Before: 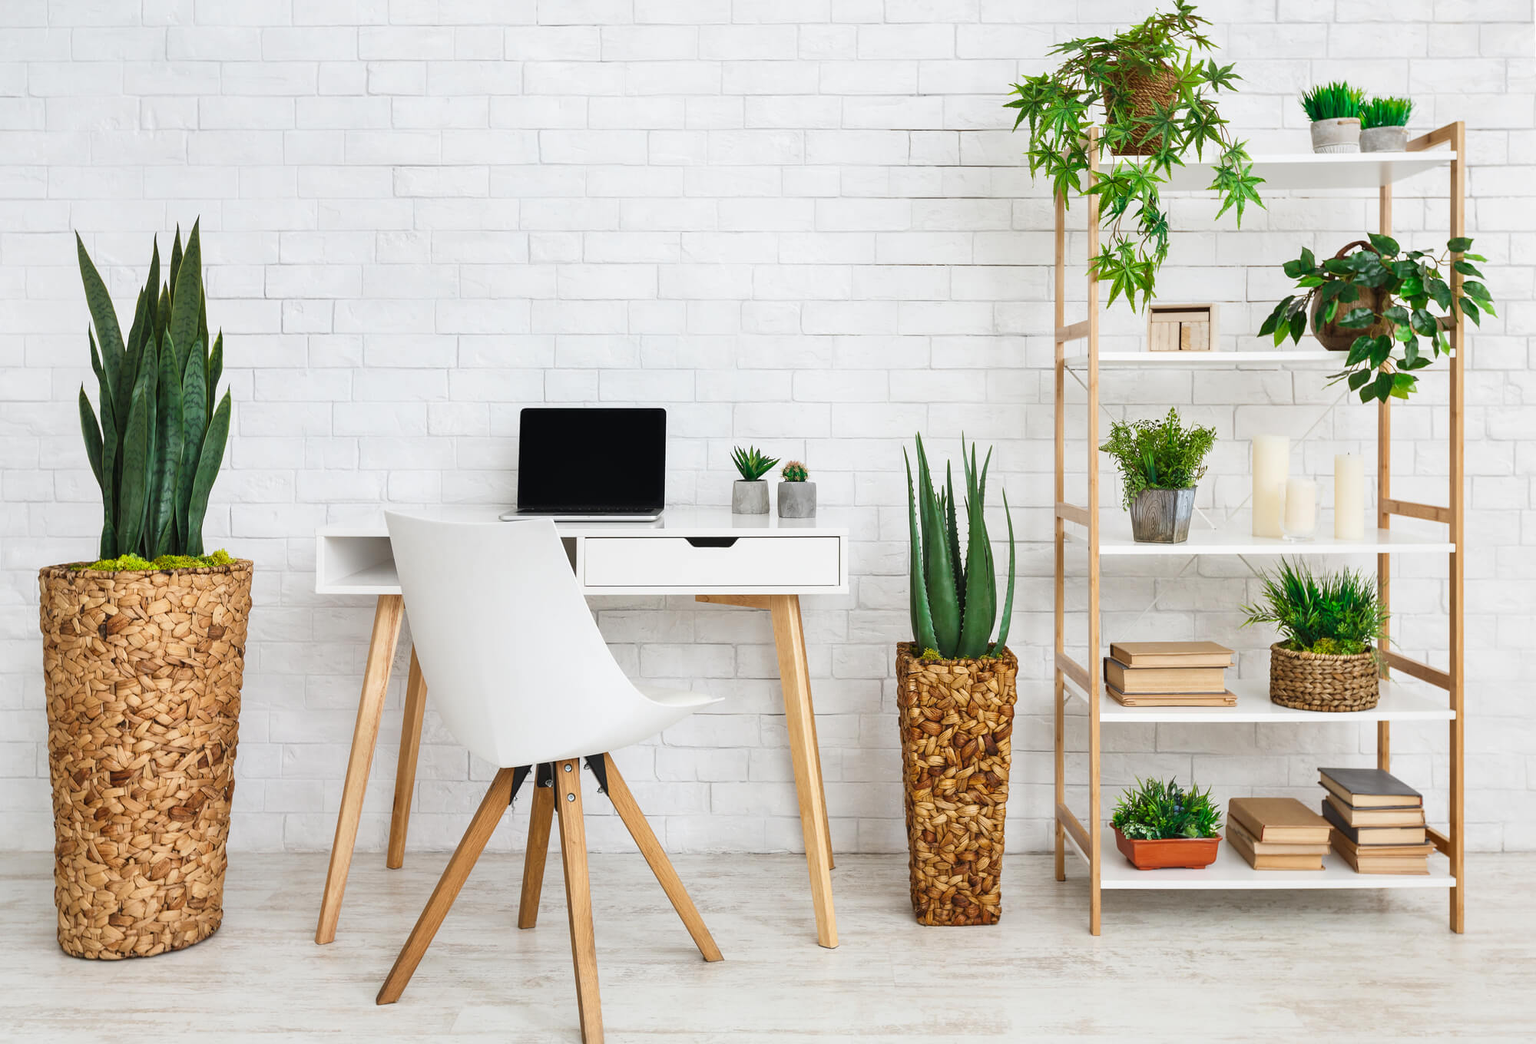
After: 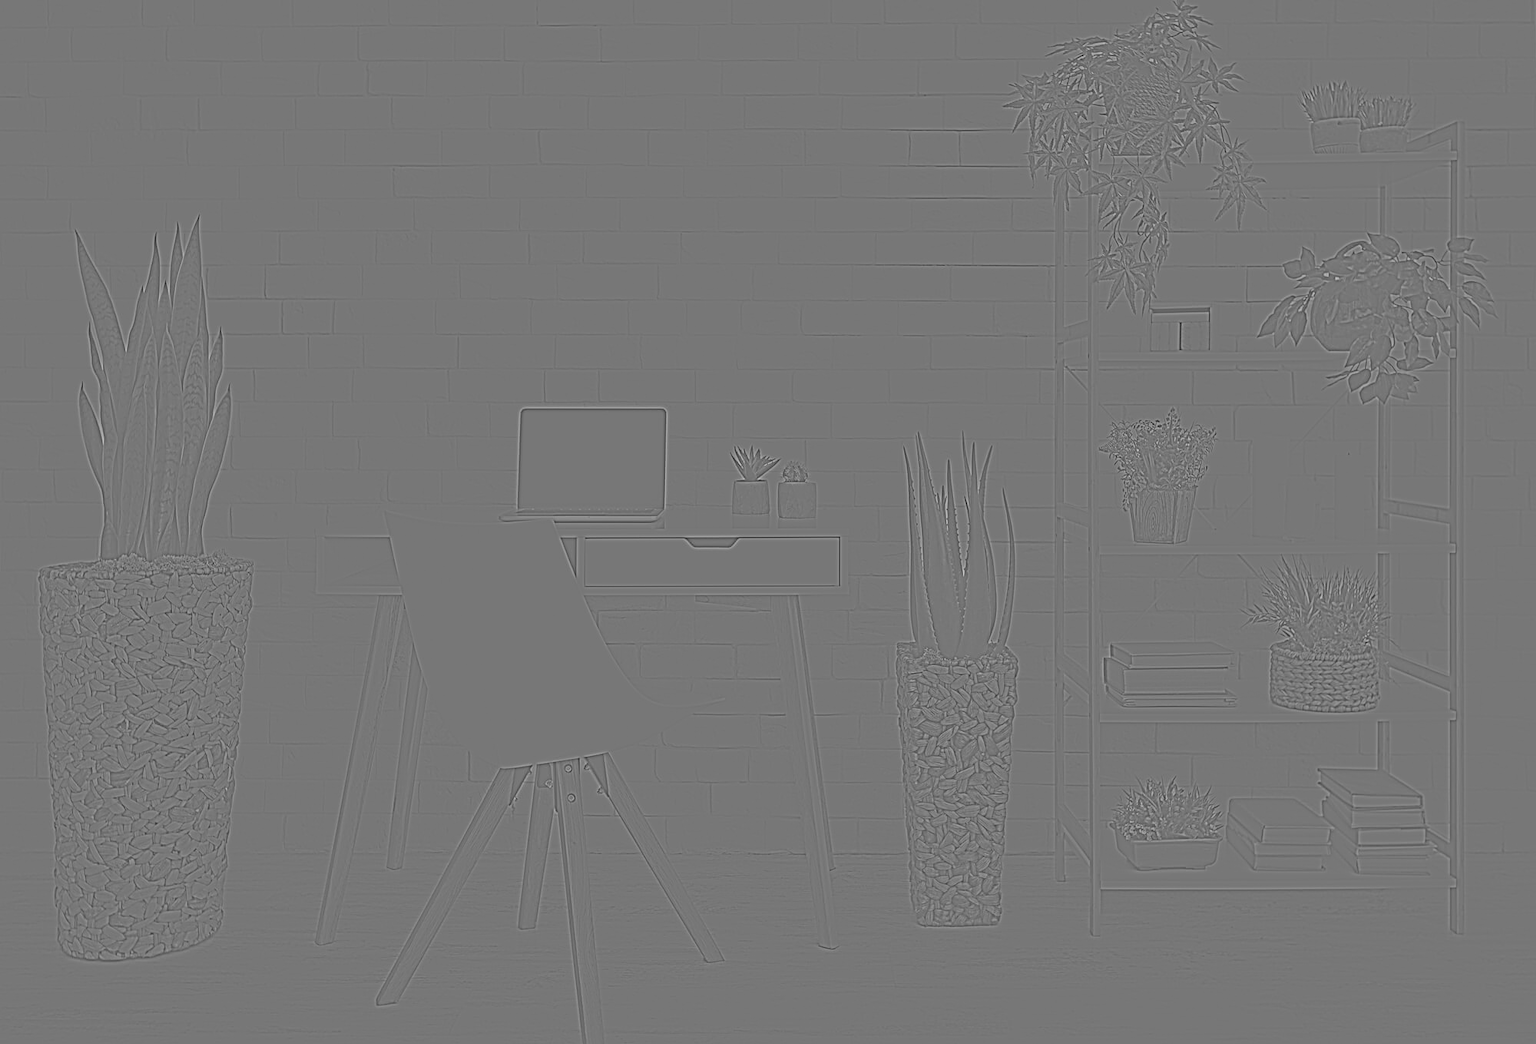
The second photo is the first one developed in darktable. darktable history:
white balance: red 1.123, blue 0.83
sharpen: radius 2.767
highpass: sharpness 9.84%, contrast boost 9.94%
